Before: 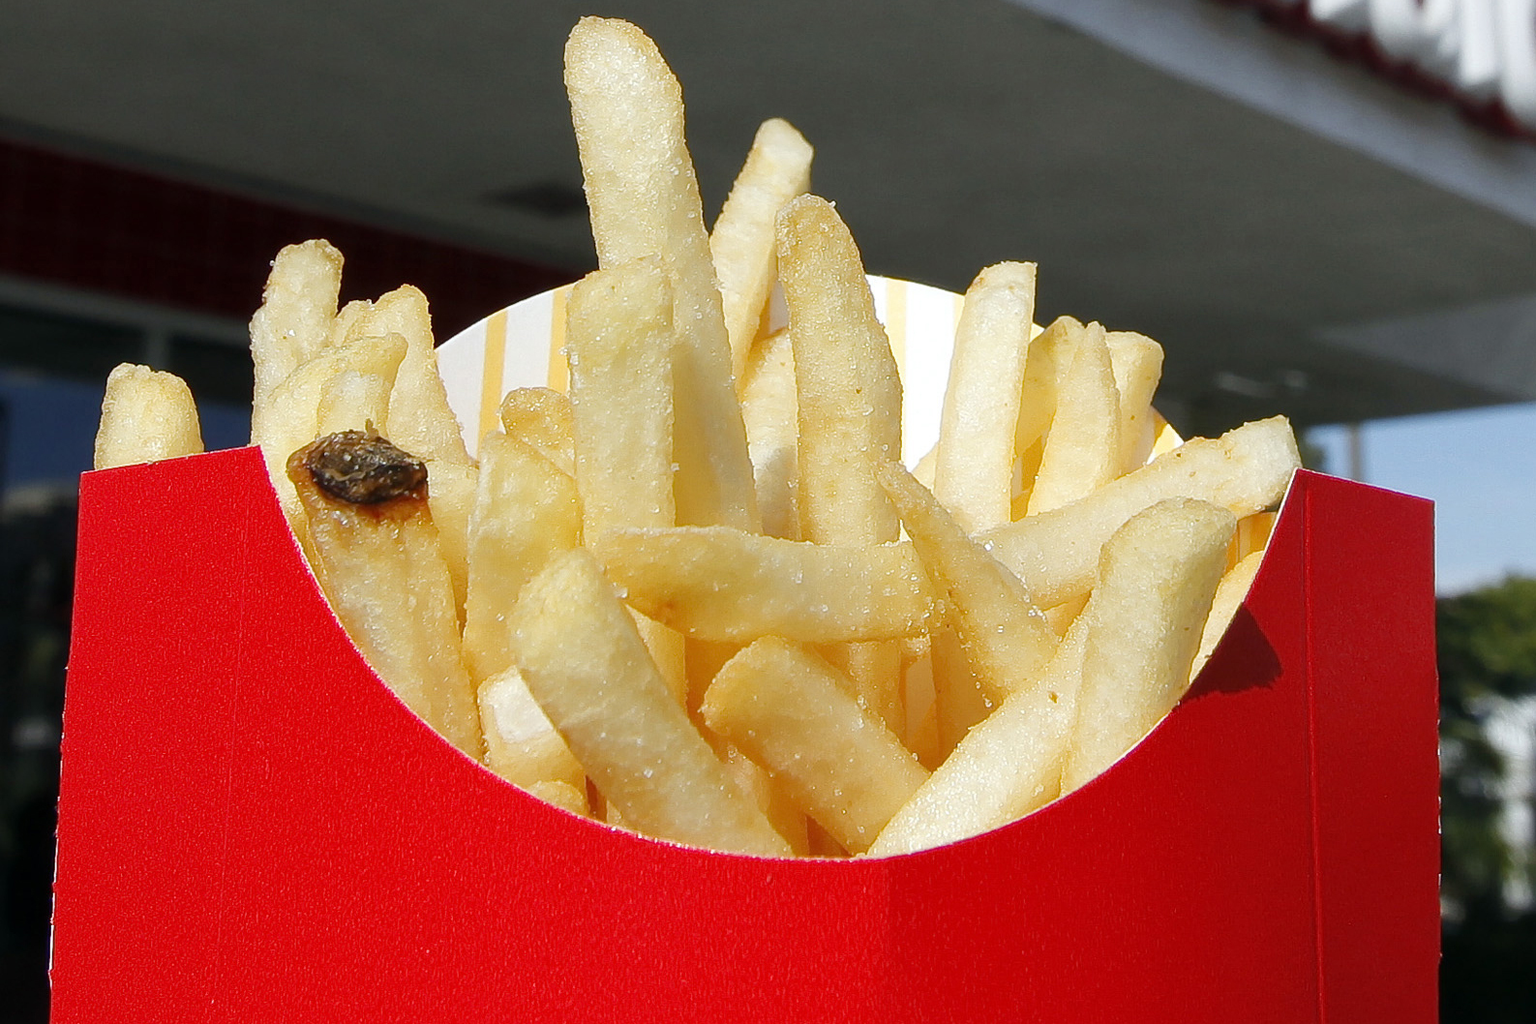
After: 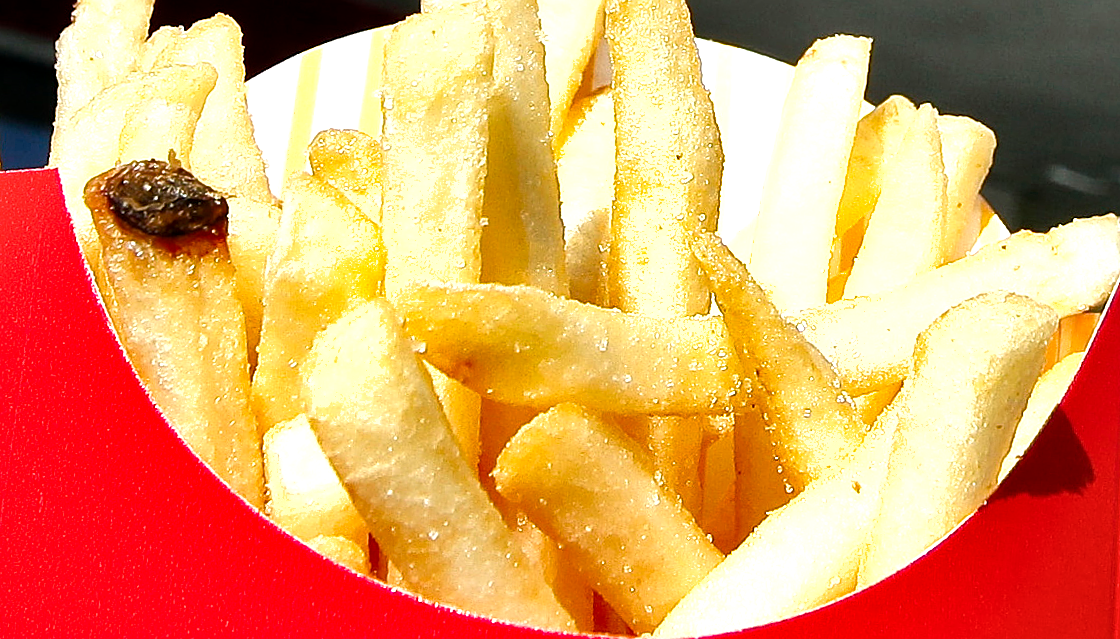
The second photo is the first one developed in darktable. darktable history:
color balance rgb: perceptual saturation grading › global saturation -2.207%, perceptual saturation grading › highlights -6.89%, perceptual saturation grading › mid-tones 7.319%, perceptual saturation grading › shadows 5.149%, global vibrance 20.75%
shadows and highlights: low approximation 0.01, soften with gaussian
crop and rotate: angle -4.17°, left 9.835%, top 21.301%, right 12.039%, bottom 11.787%
sharpen: on, module defaults
tone equalizer: -8 EV -0.76 EV, -7 EV -0.714 EV, -6 EV -0.576 EV, -5 EV -0.38 EV, -3 EV 0.399 EV, -2 EV 0.6 EV, -1 EV 0.683 EV, +0 EV 0.773 EV
local contrast: mode bilateral grid, contrast 19, coarseness 50, detail 119%, midtone range 0.2
exposure: black level correction 0.001, compensate highlight preservation false
